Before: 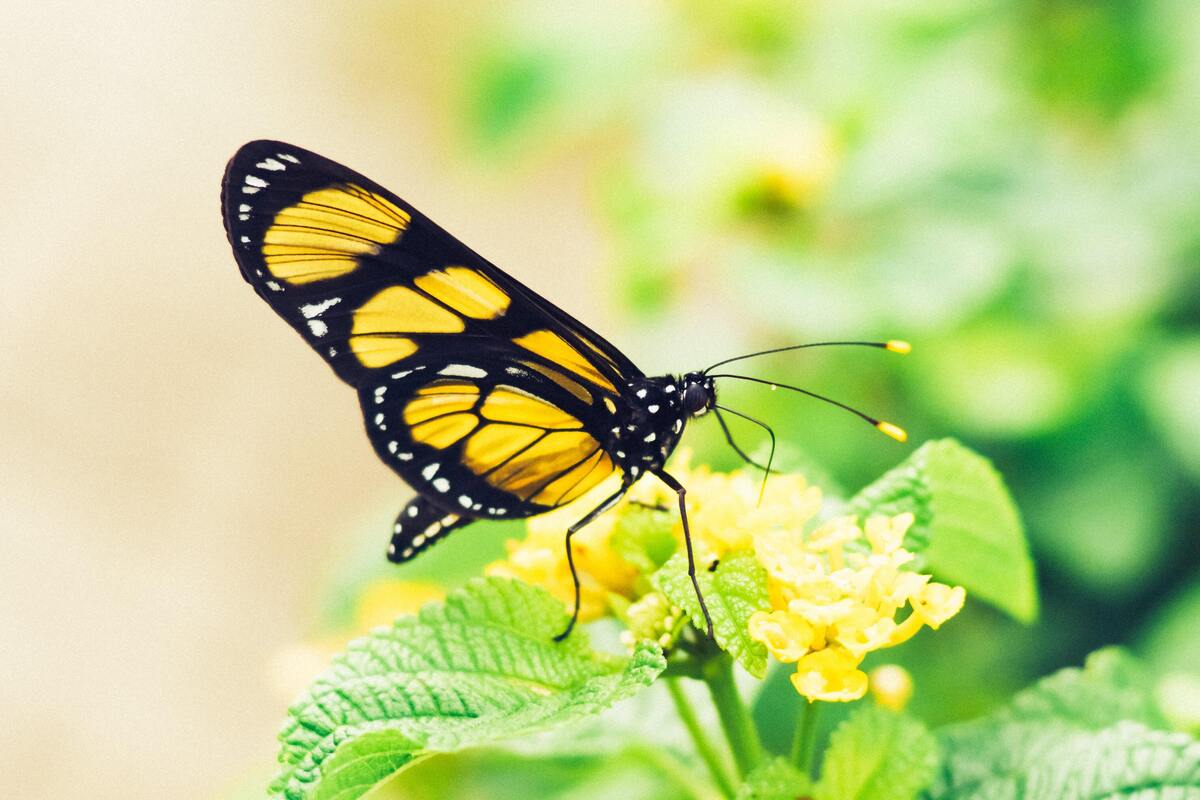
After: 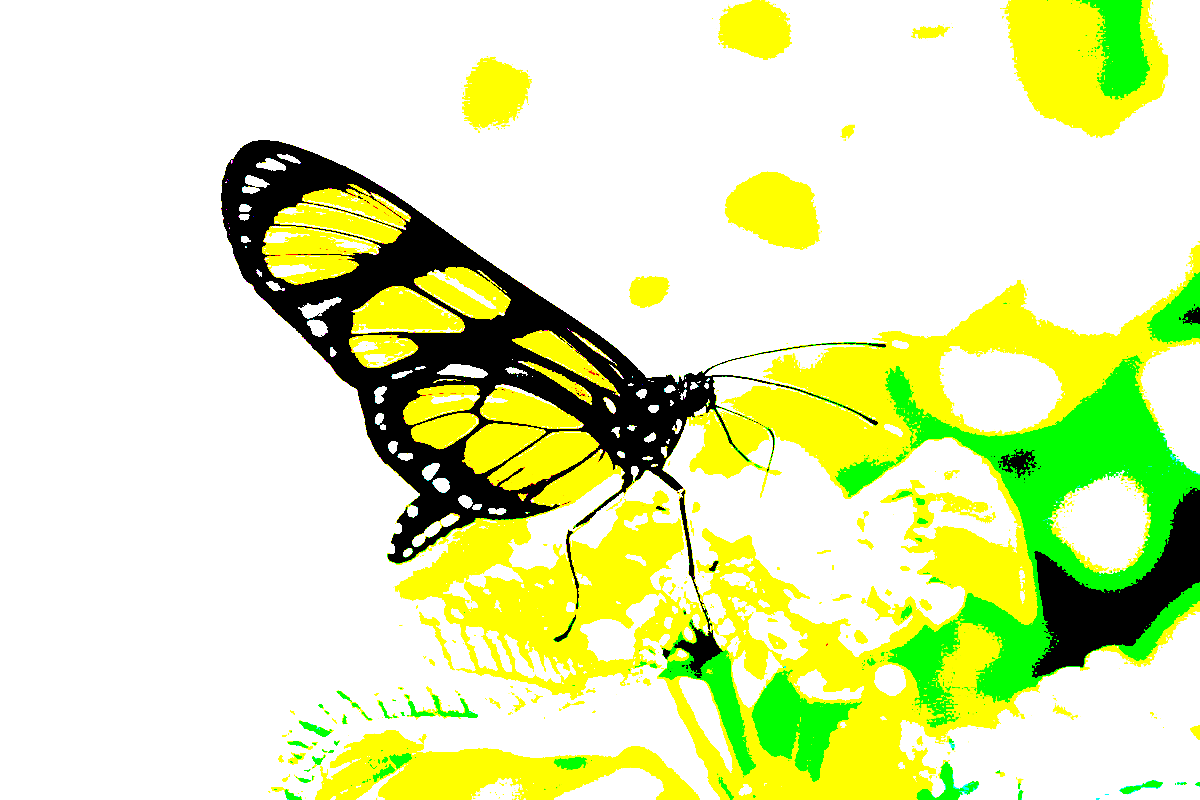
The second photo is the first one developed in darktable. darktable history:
sharpen: on, module defaults
exposure: black level correction 0.099, exposure 3.09 EV, compensate exposure bias true, compensate highlight preservation false
levels: mode automatic, black 3.87%, gray 59.35%
